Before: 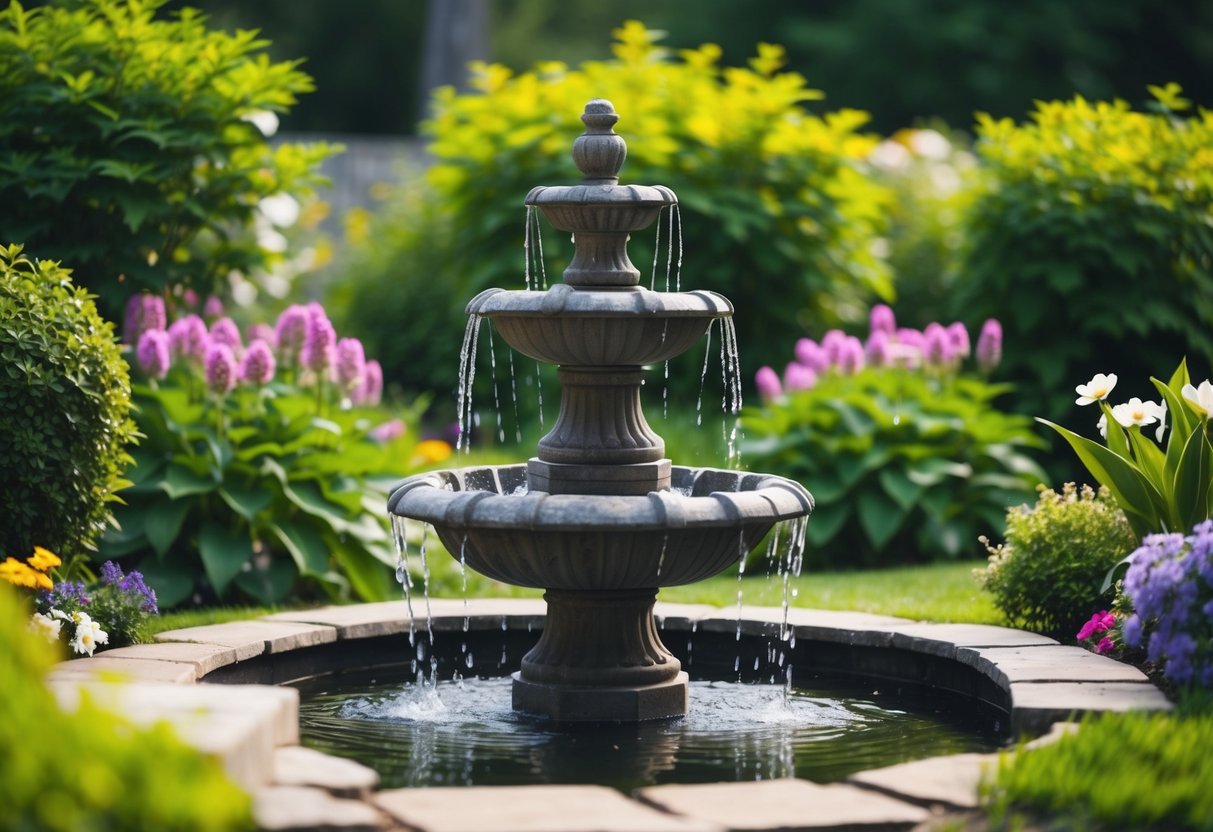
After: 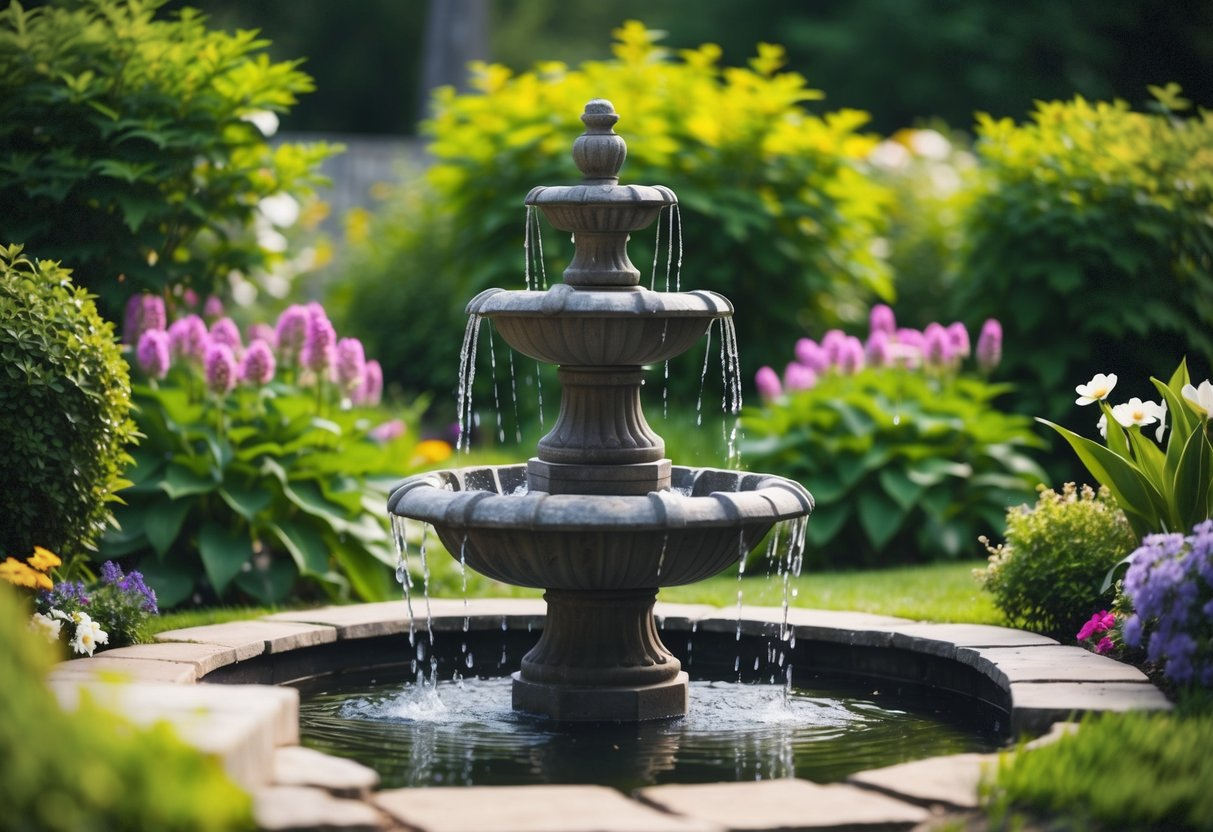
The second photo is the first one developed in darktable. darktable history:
vignetting: brightness -0.453, saturation -0.301, dithering 8-bit output
